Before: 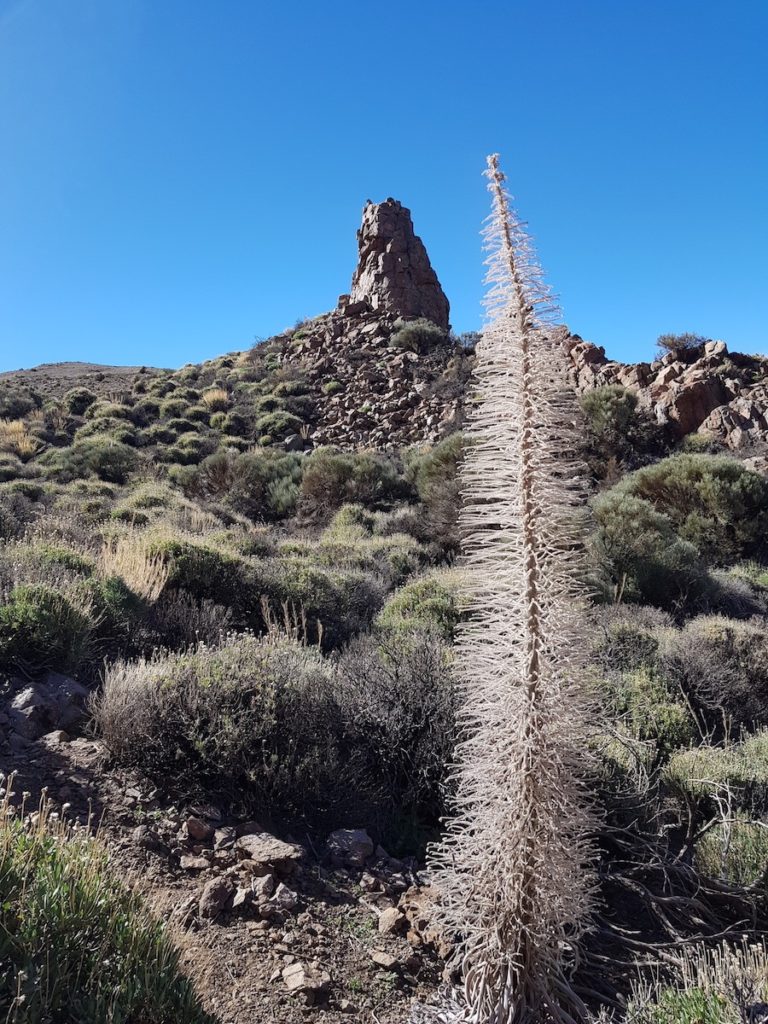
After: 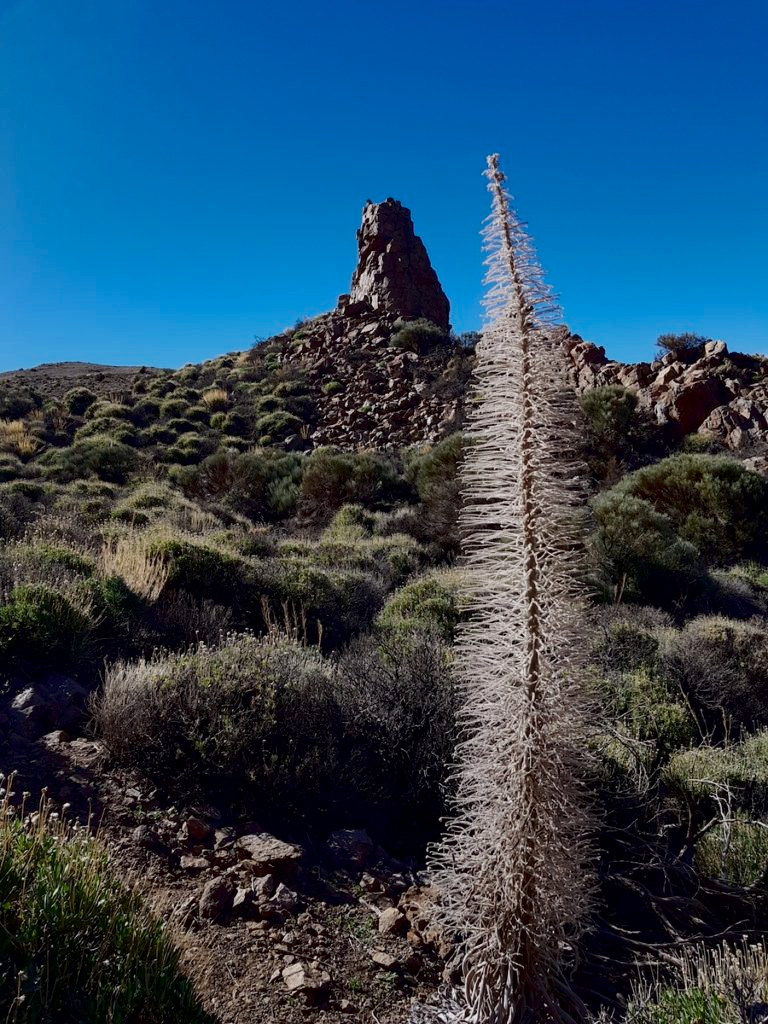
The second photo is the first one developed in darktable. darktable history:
exposure: black level correction 0.006, exposure -0.219 EV, compensate highlight preservation false
contrast brightness saturation: contrast 0.099, brightness -0.268, saturation 0.139
